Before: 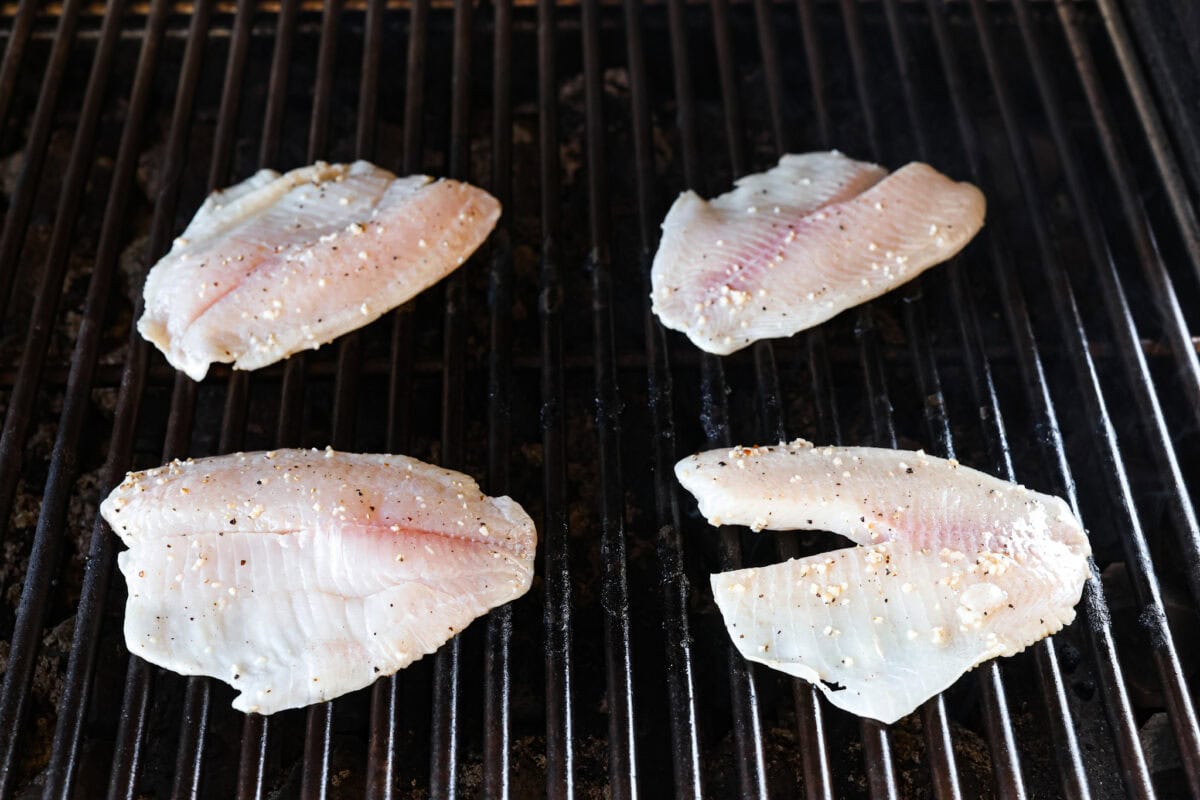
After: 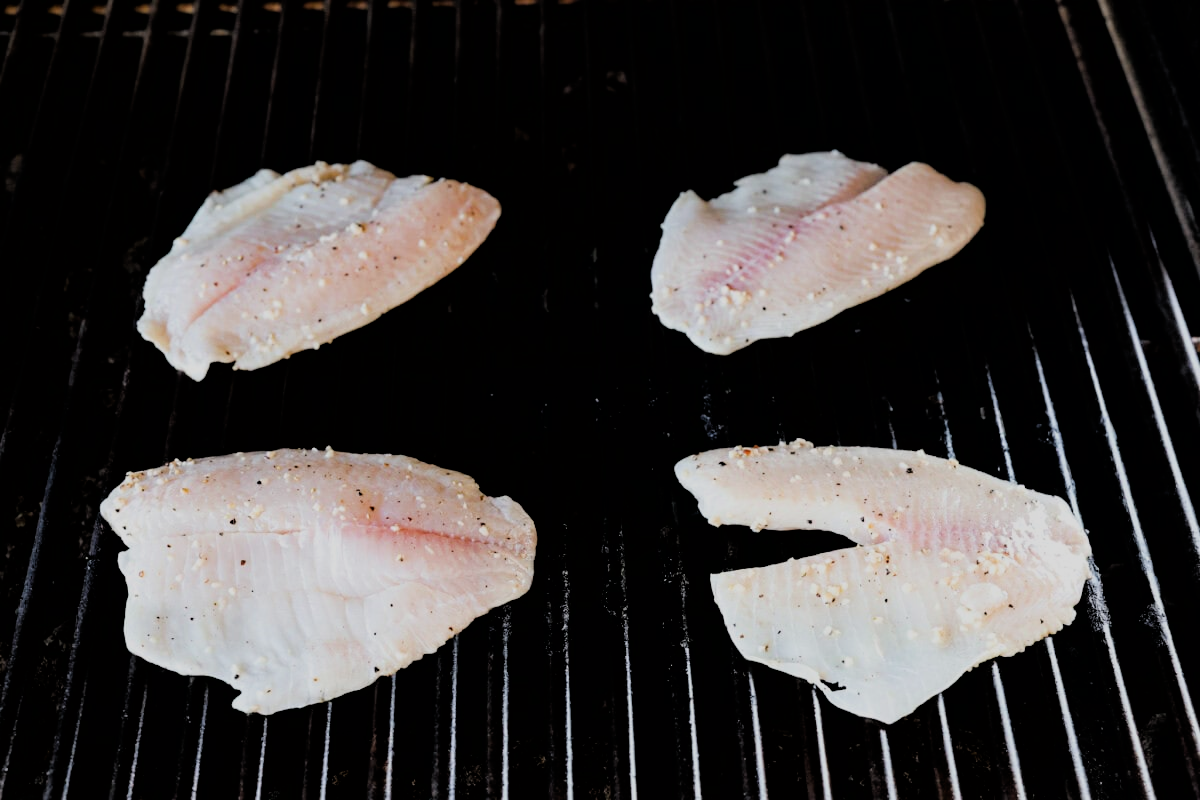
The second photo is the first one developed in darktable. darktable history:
filmic rgb: black relative exposure -4.39 EV, white relative exposure 5.02 EV, hardness 2.18, latitude 39.79%, contrast 1.146, highlights saturation mix 11.2%, shadows ↔ highlights balance 1.13%
